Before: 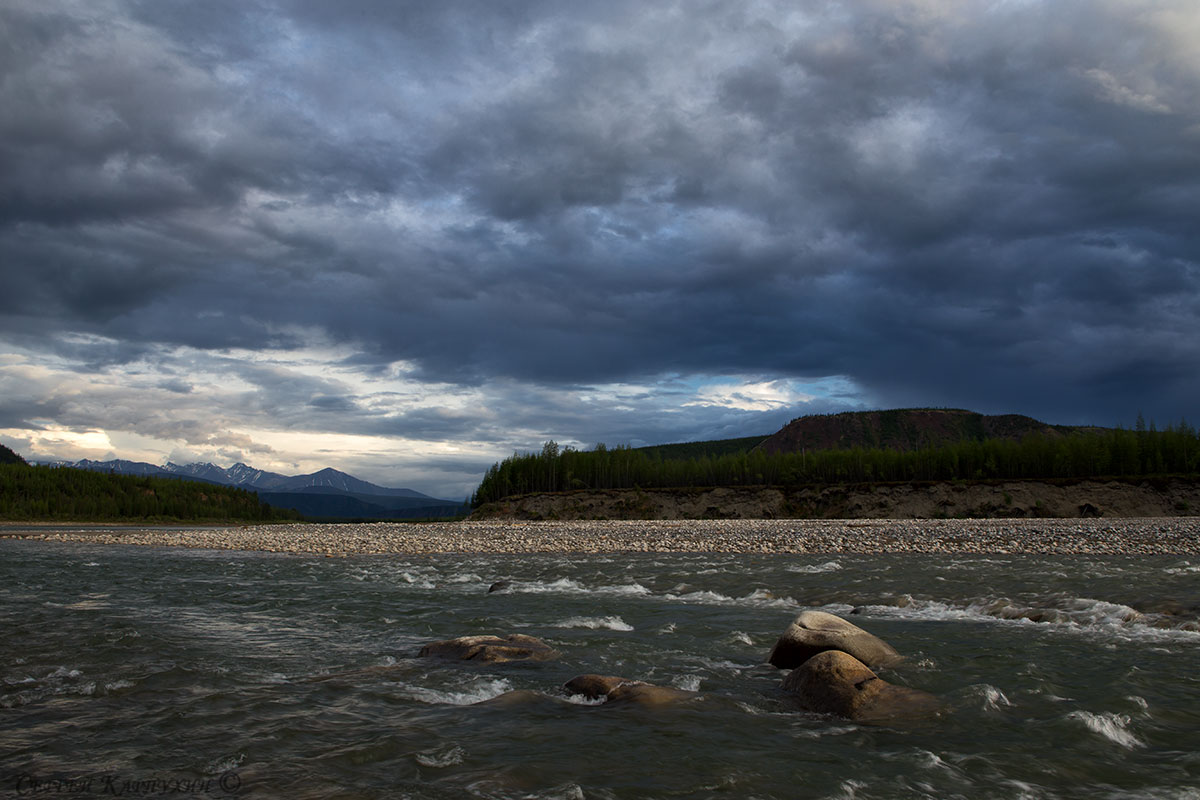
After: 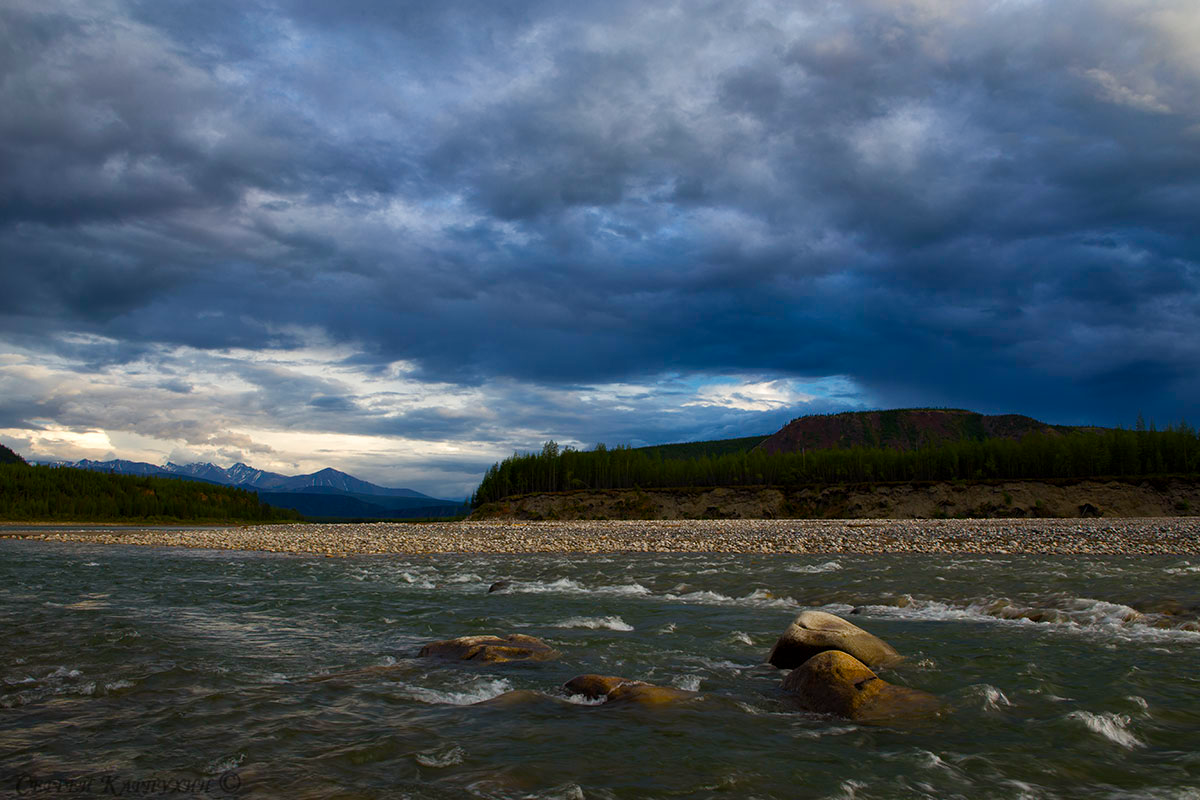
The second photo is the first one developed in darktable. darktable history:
color balance rgb: linear chroma grading › global chroma 14.935%, perceptual saturation grading › global saturation 0.737%, perceptual saturation grading › highlights -16.896%, perceptual saturation grading › mid-tones 33.782%, perceptual saturation grading › shadows 50.509%, global vibrance 20%
